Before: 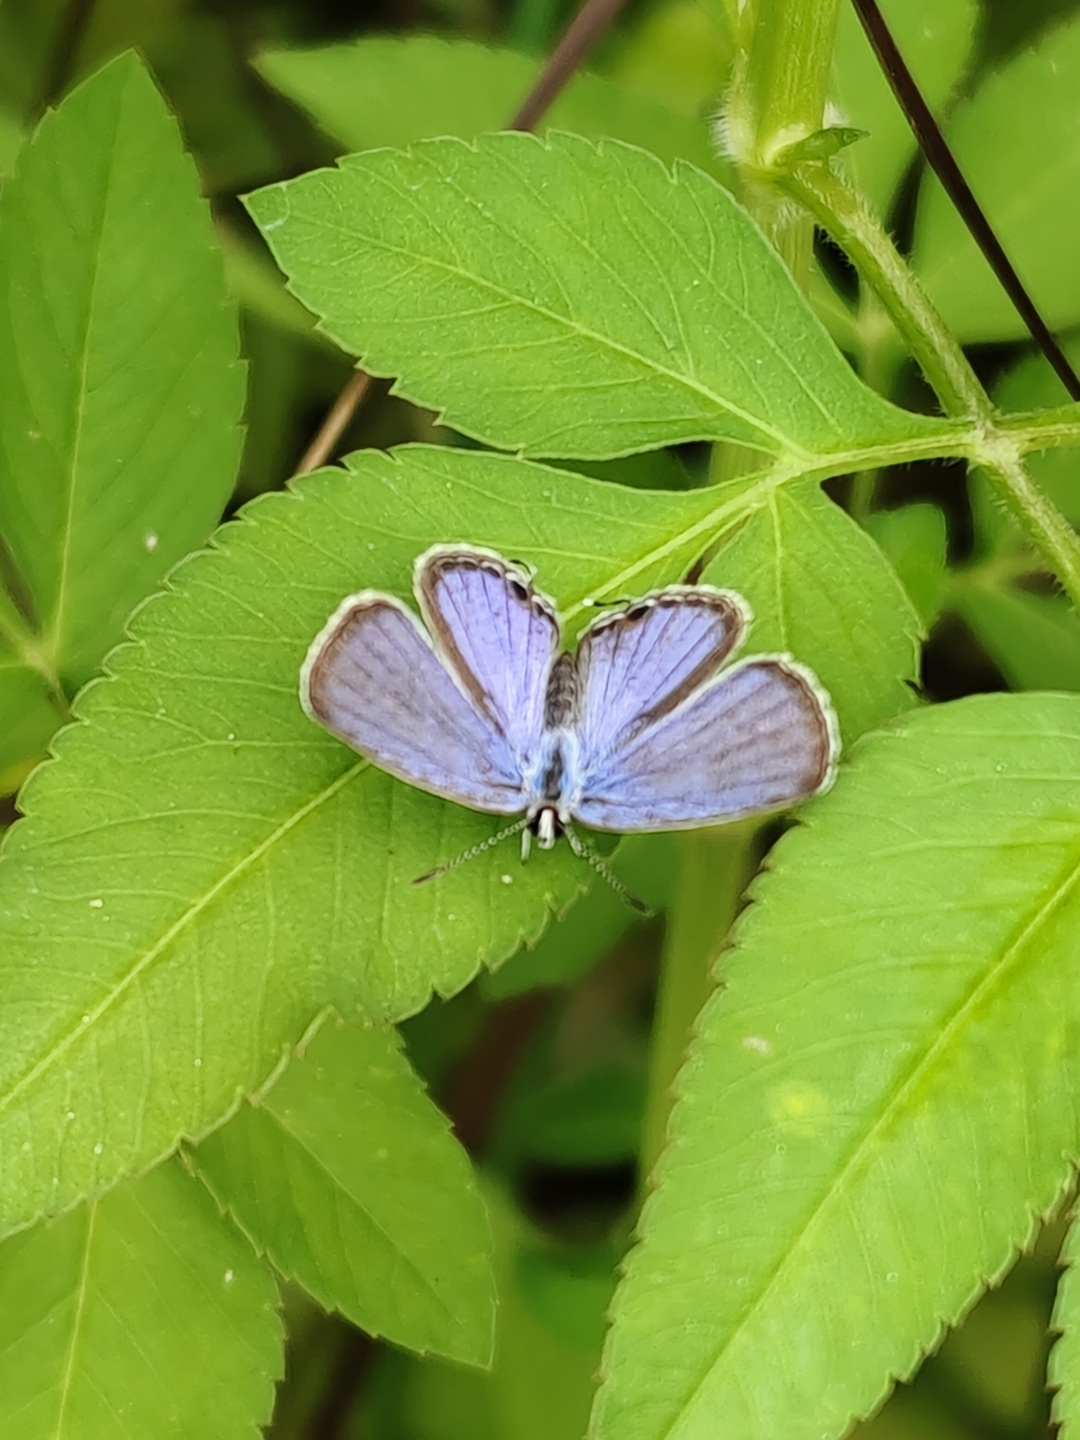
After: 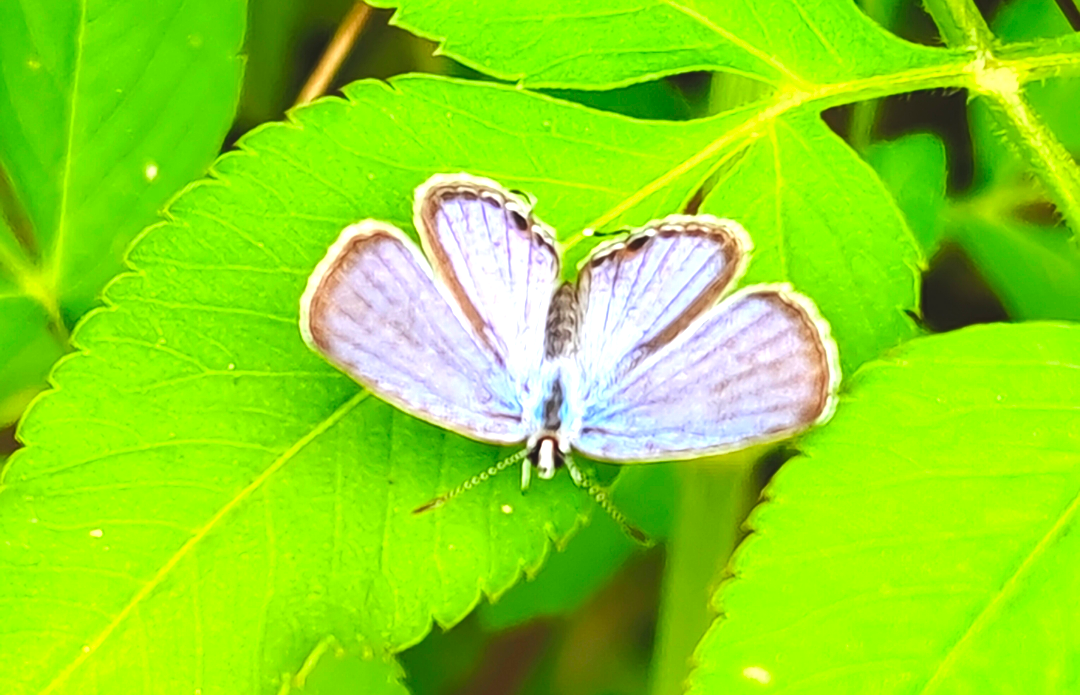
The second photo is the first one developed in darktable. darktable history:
exposure: black level correction -0.005, exposure 1.005 EV, compensate exposure bias true, compensate highlight preservation false
crop and rotate: top 25.763%, bottom 25.941%
color correction: highlights b* 0.059, saturation 1.31
